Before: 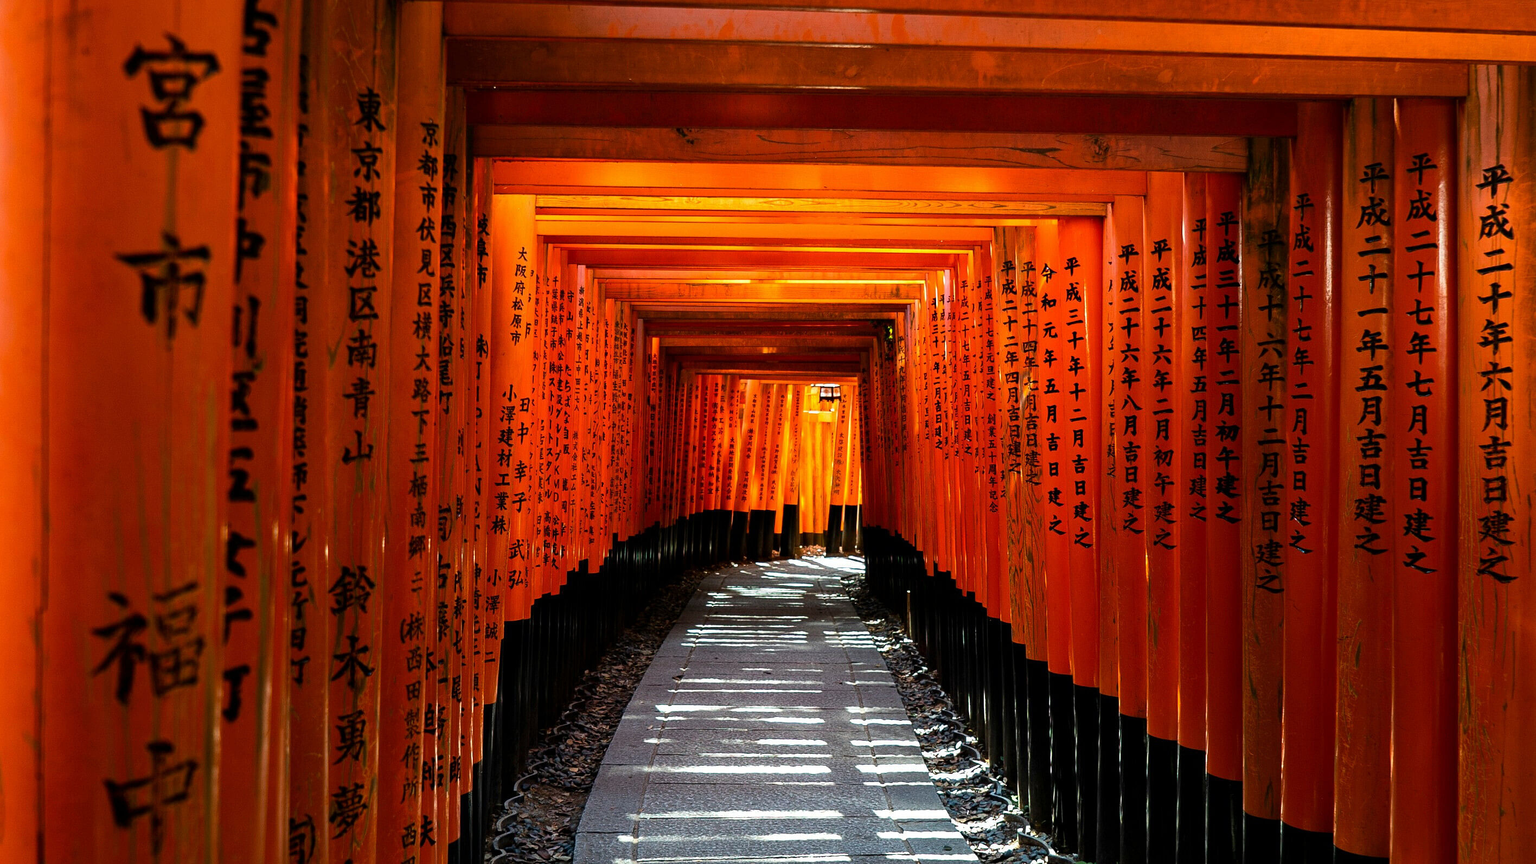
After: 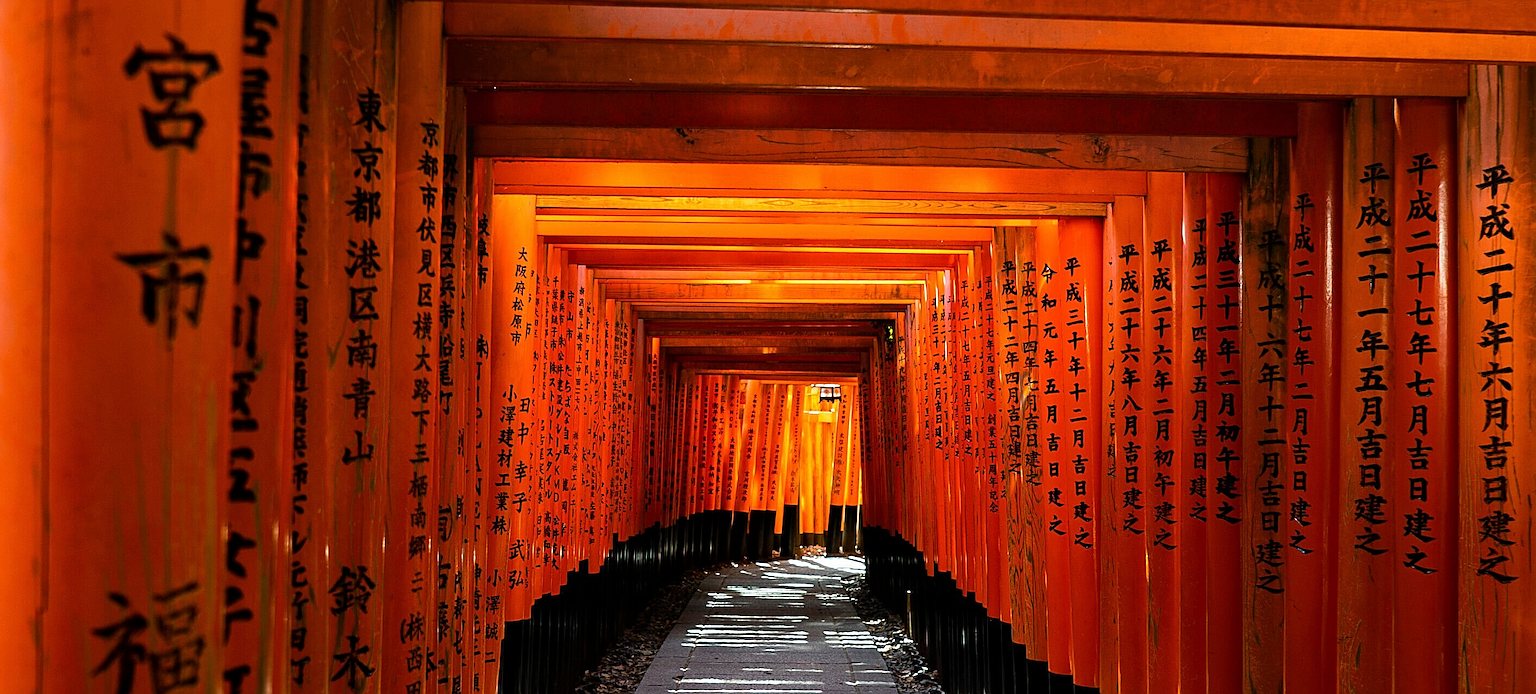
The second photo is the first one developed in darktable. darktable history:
local contrast: mode bilateral grid, contrast 15, coarseness 36, detail 105%, midtone range 0.2
crop: bottom 19.644%
sharpen: on, module defaults
